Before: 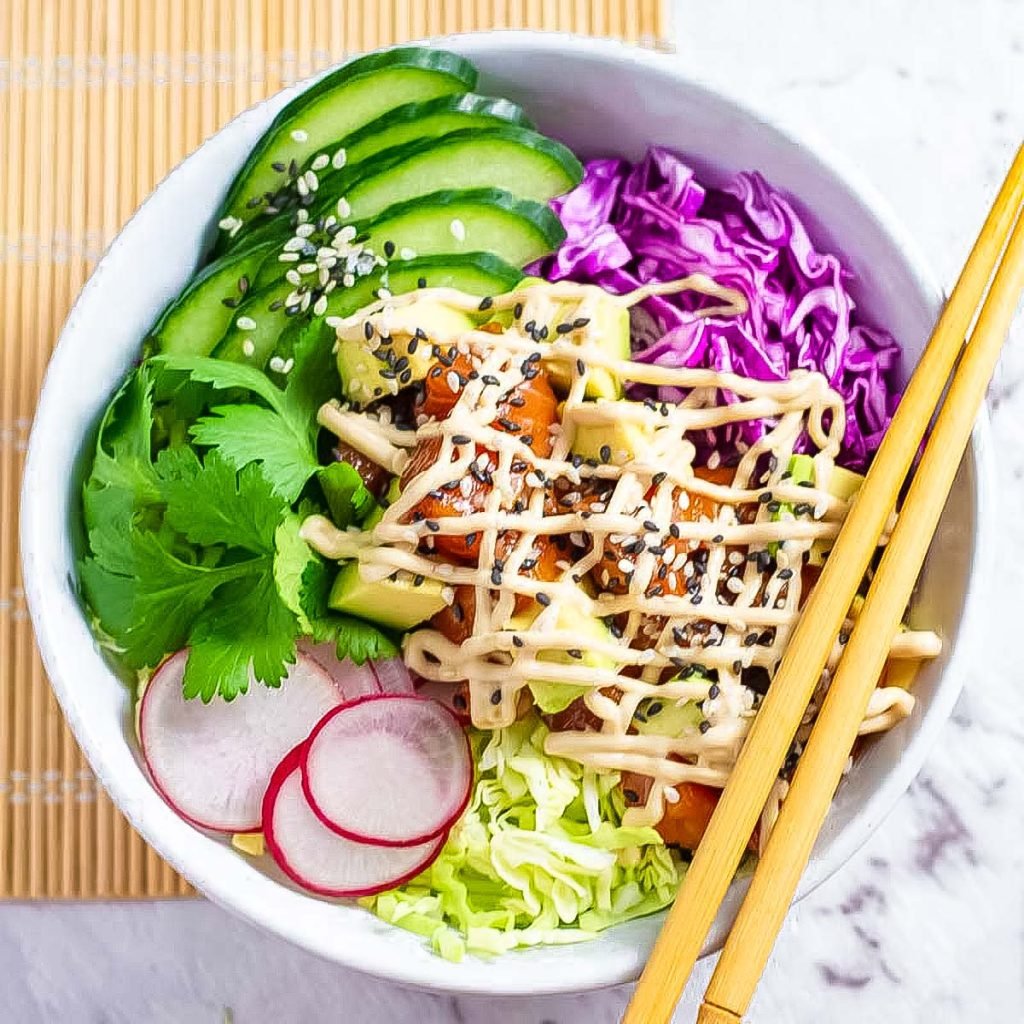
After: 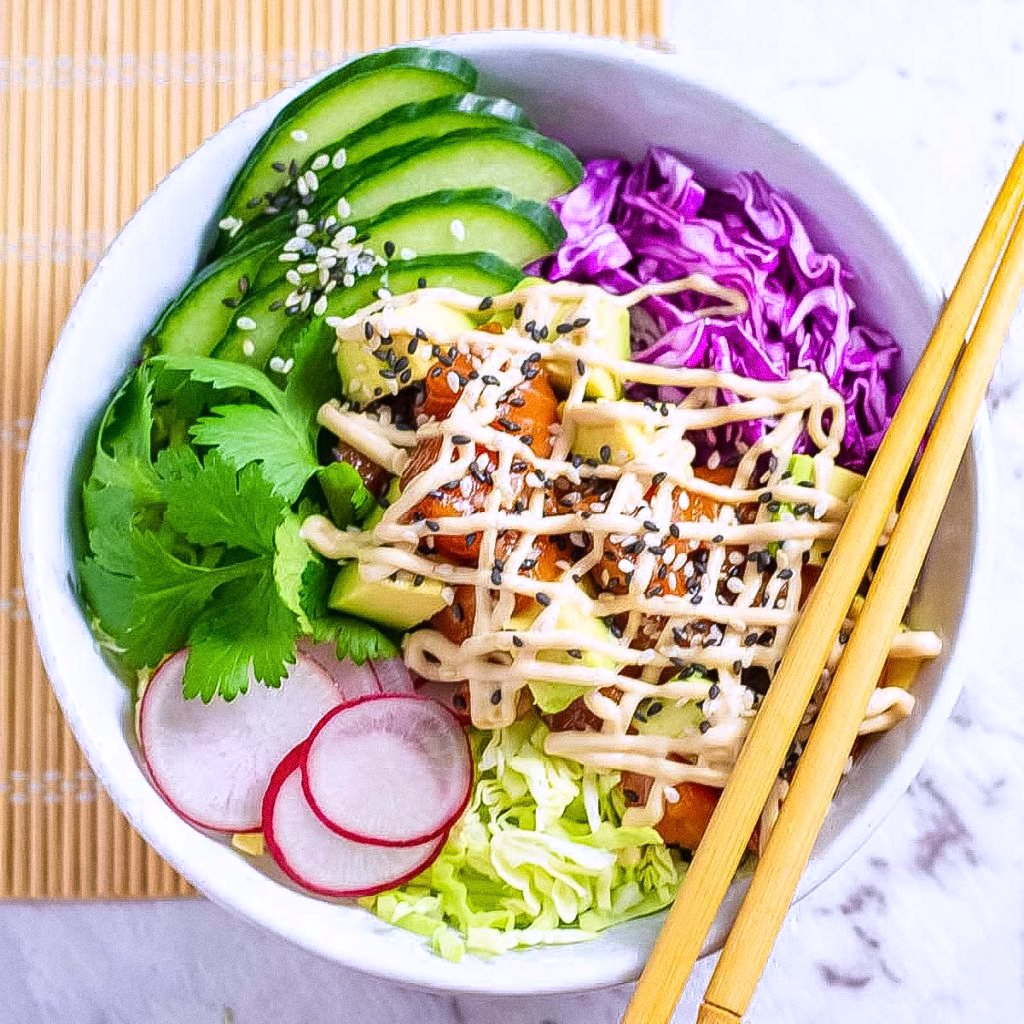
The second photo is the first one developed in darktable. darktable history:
grain: coarseness 0.09 ISO
white balance: red 1.004, blue 1.096
